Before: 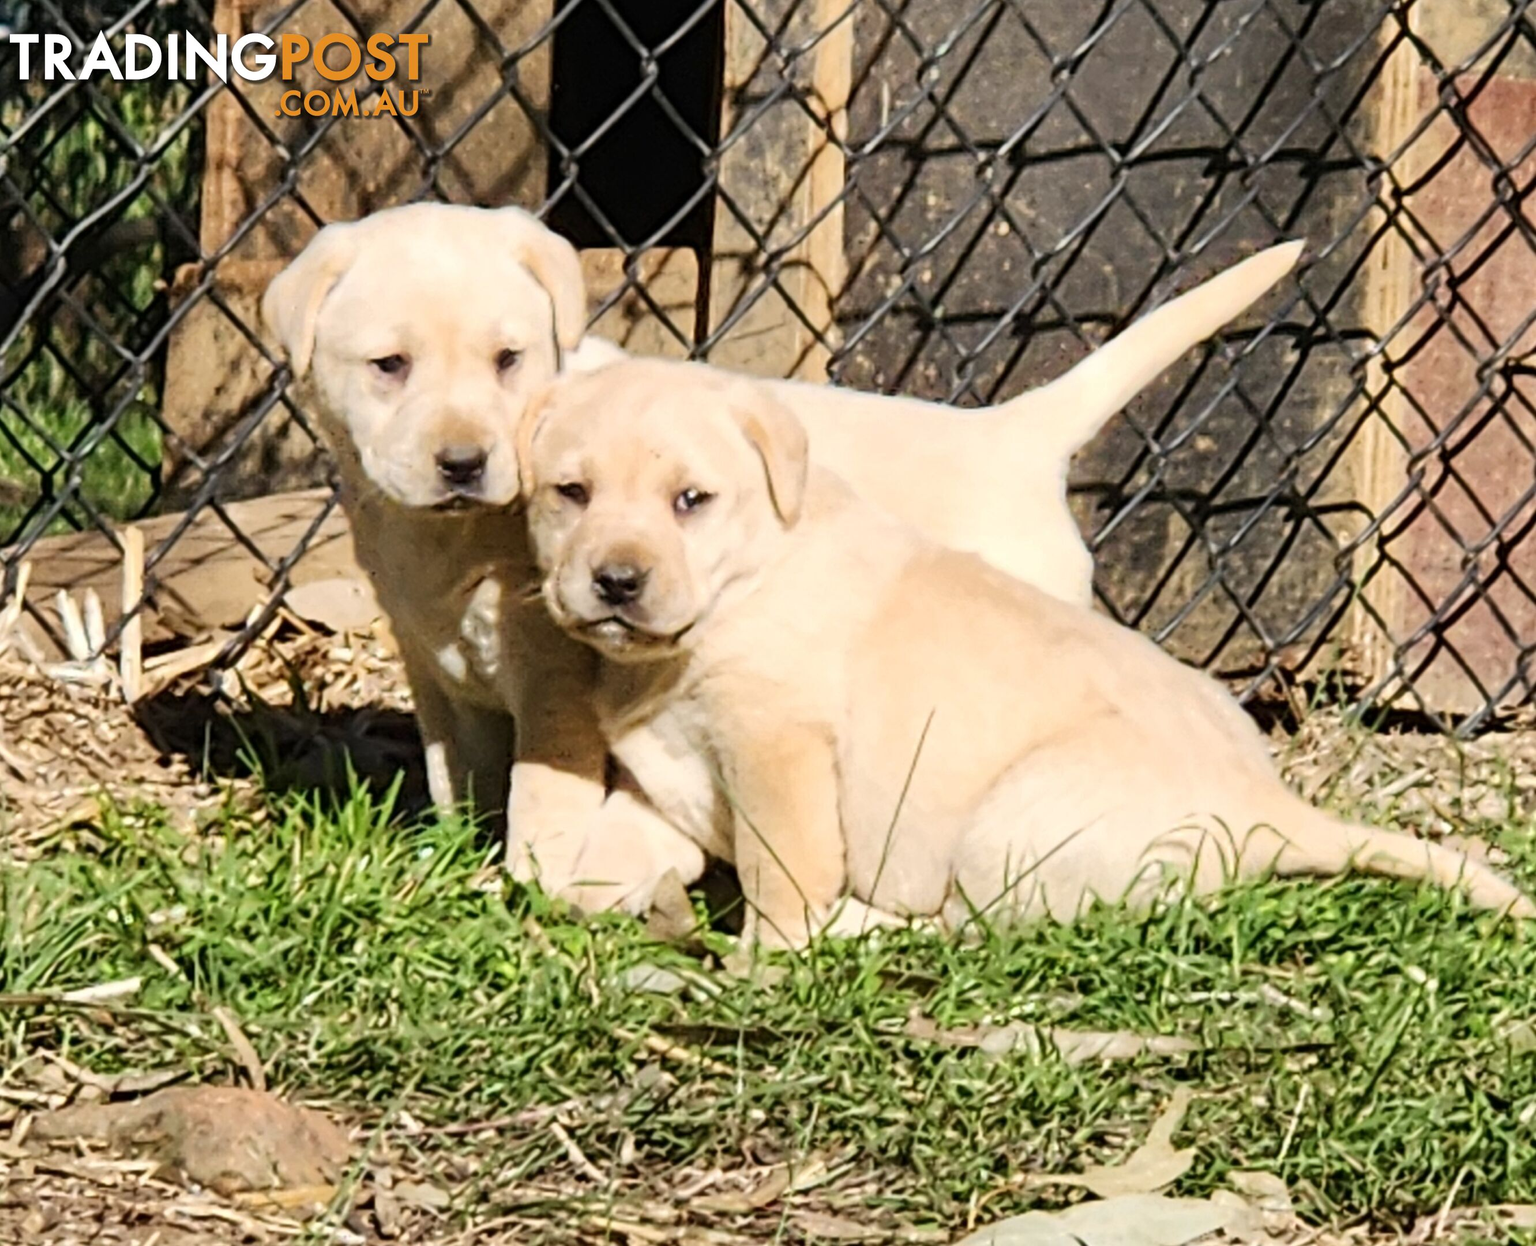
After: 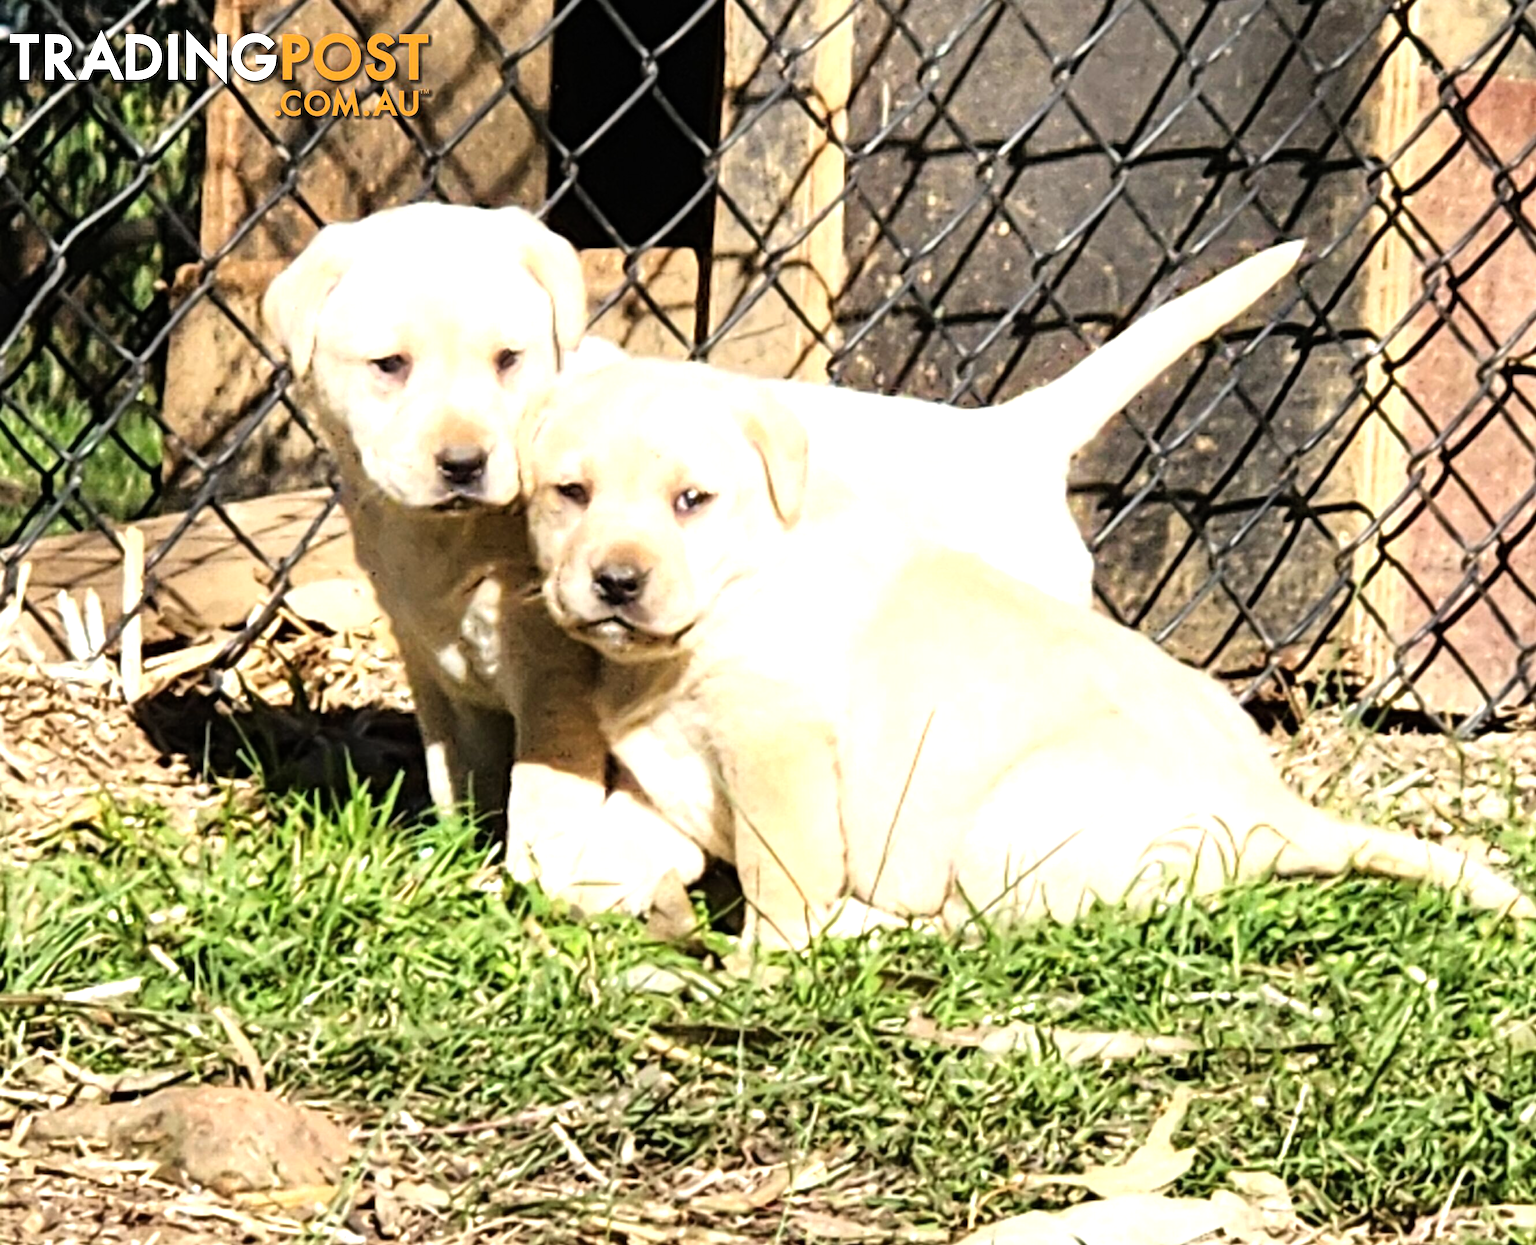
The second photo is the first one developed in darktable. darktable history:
tone equalizer: -8 EV -0.758 EV, -7 EV -0.701 EV, -6 EV -0.599 EV, -5 EV -0.412 EV, -3 EV 0.37 EV, -2 EV 0.6 EV, -1 EV 0.695 EV, +0 EV 0.78 EV
